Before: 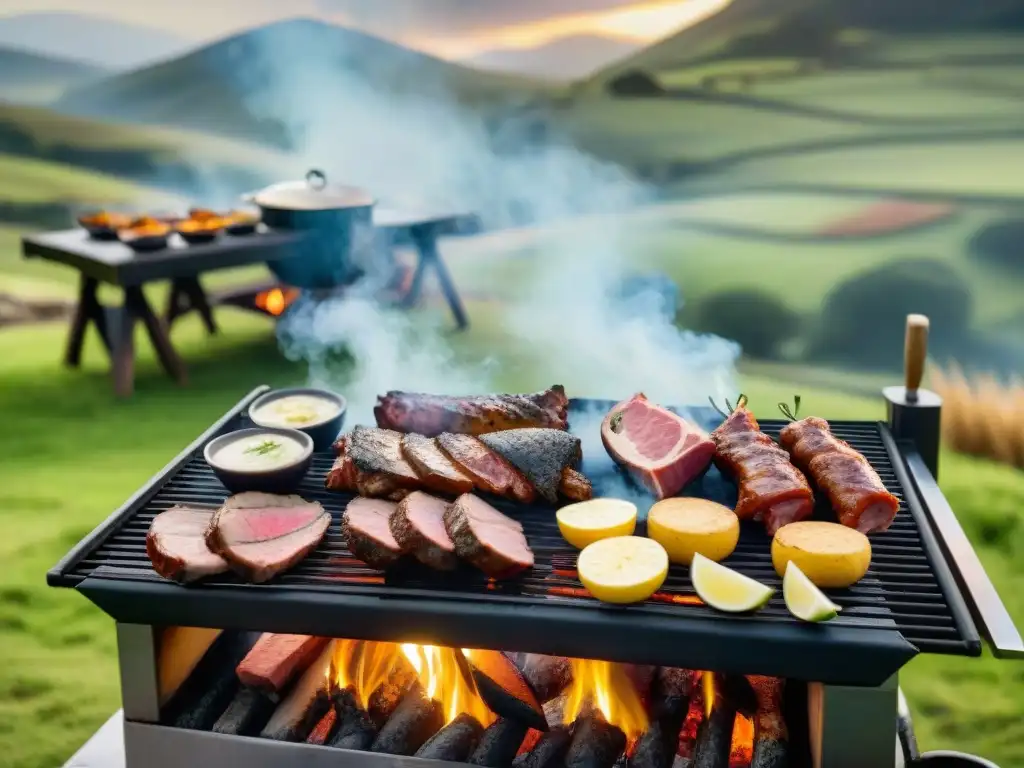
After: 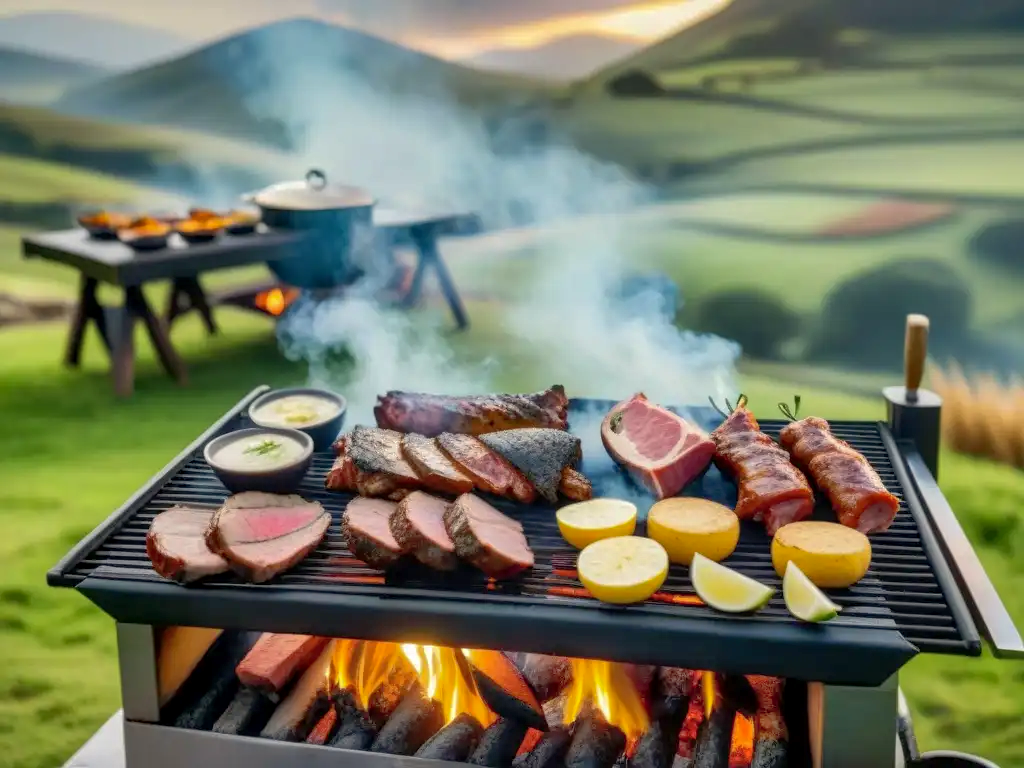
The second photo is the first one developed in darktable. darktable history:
color correction: highlights b* 3.05
local contrast: on, module defaults
shadows and highlights: on, module defaults
